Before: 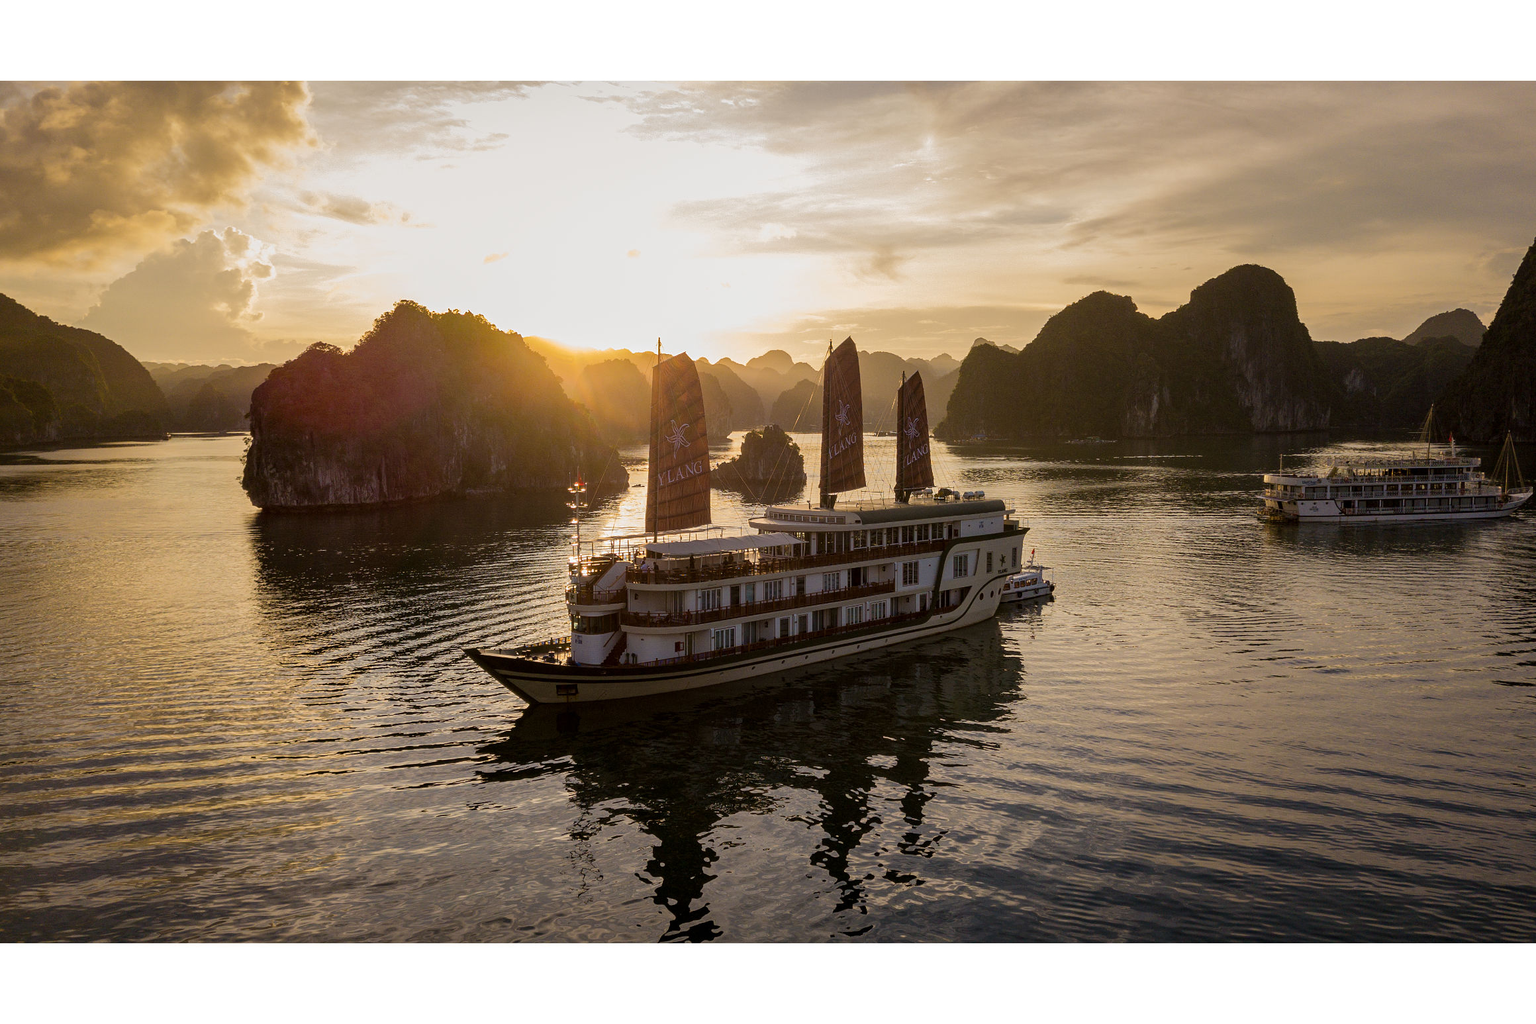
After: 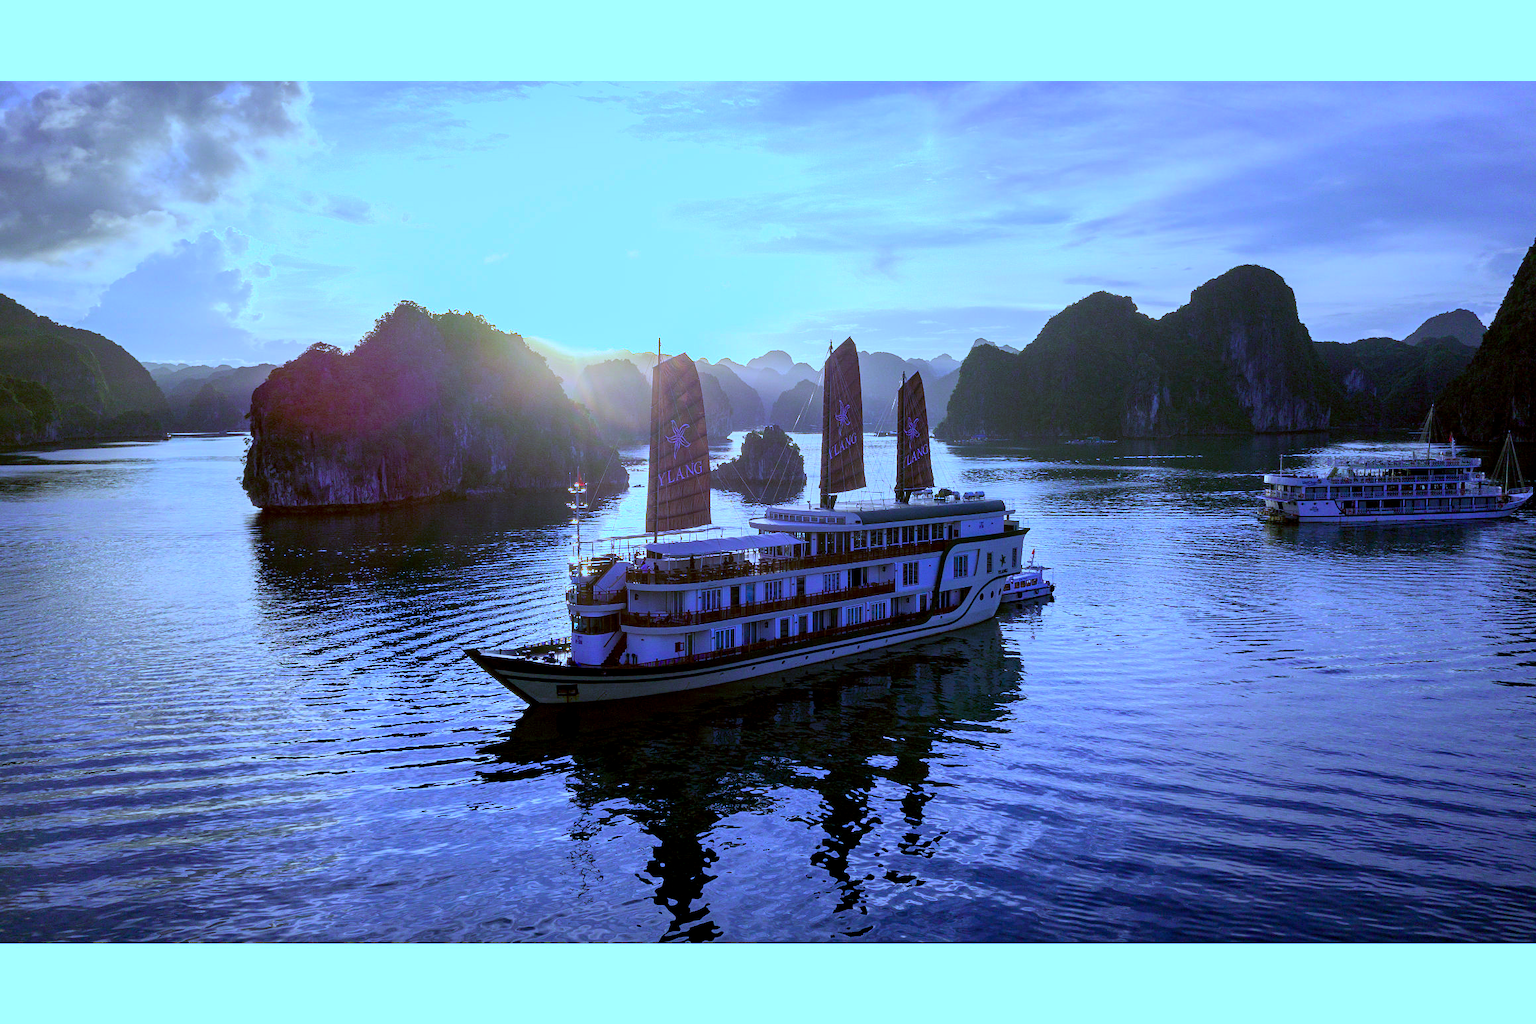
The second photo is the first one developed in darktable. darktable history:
color calibration: output R [0.948, 0.091, -0.04, 0], output G [-0.3, 1.384, -0.085, 0], output B [-0.108, 0.061, 1.08, 0], illuminant as shot in camera, x 0.484, y 0.43, temperature 2405.29 K
exposure: black level correction 0.003, exposure 0.383 EV, compensate highlight preservation false
